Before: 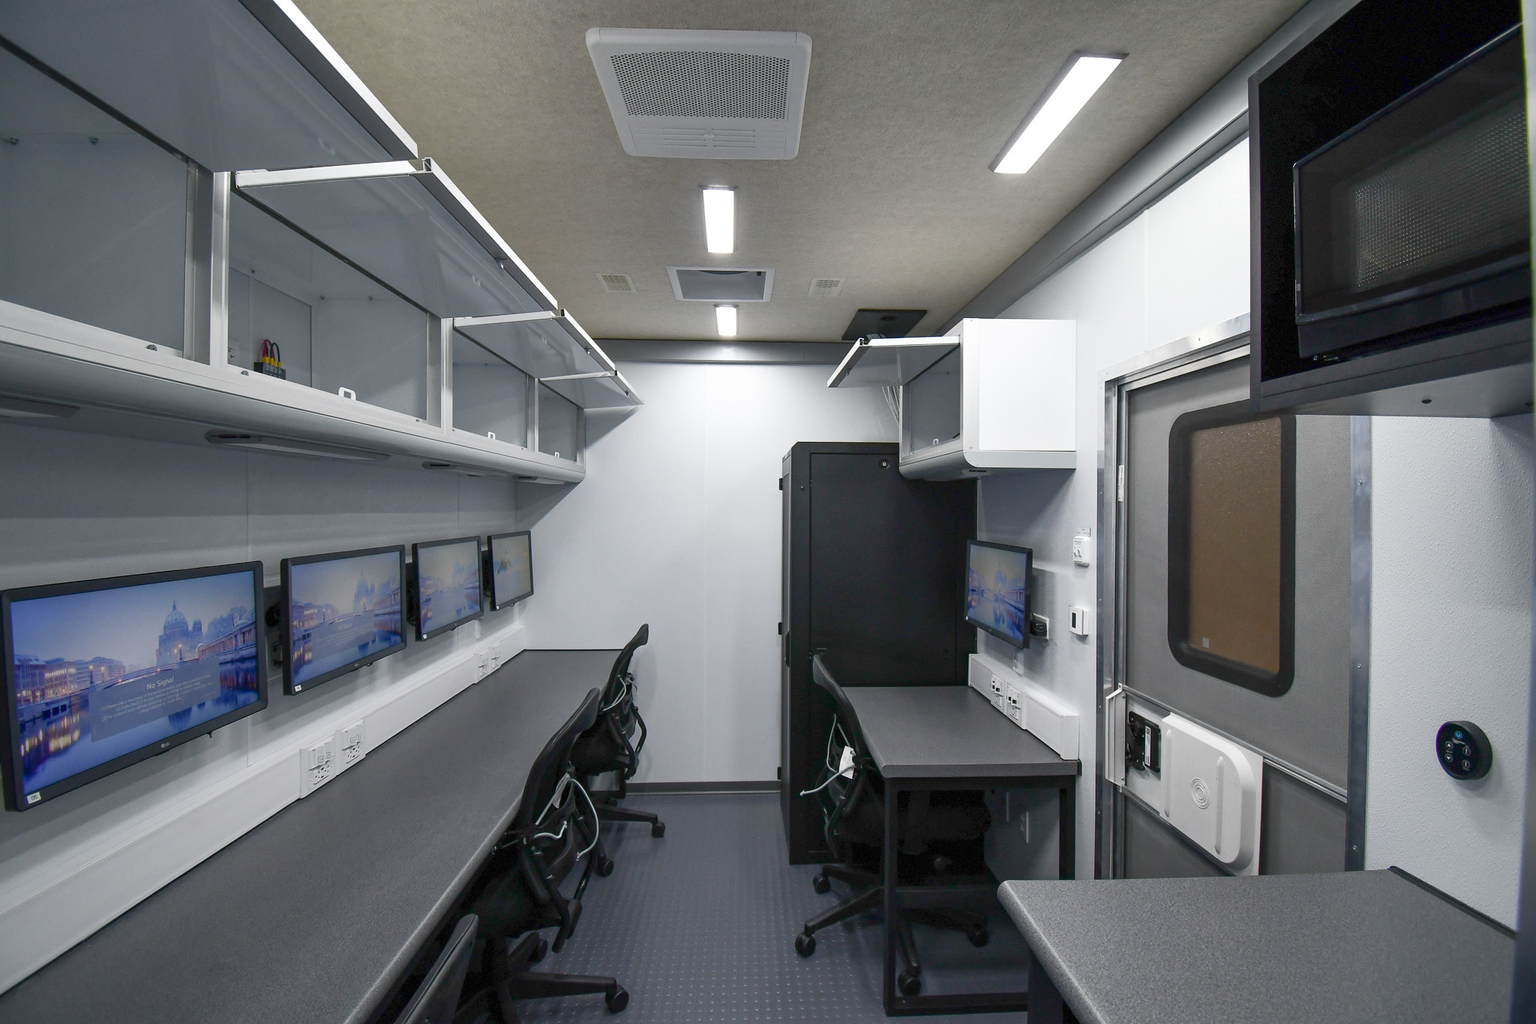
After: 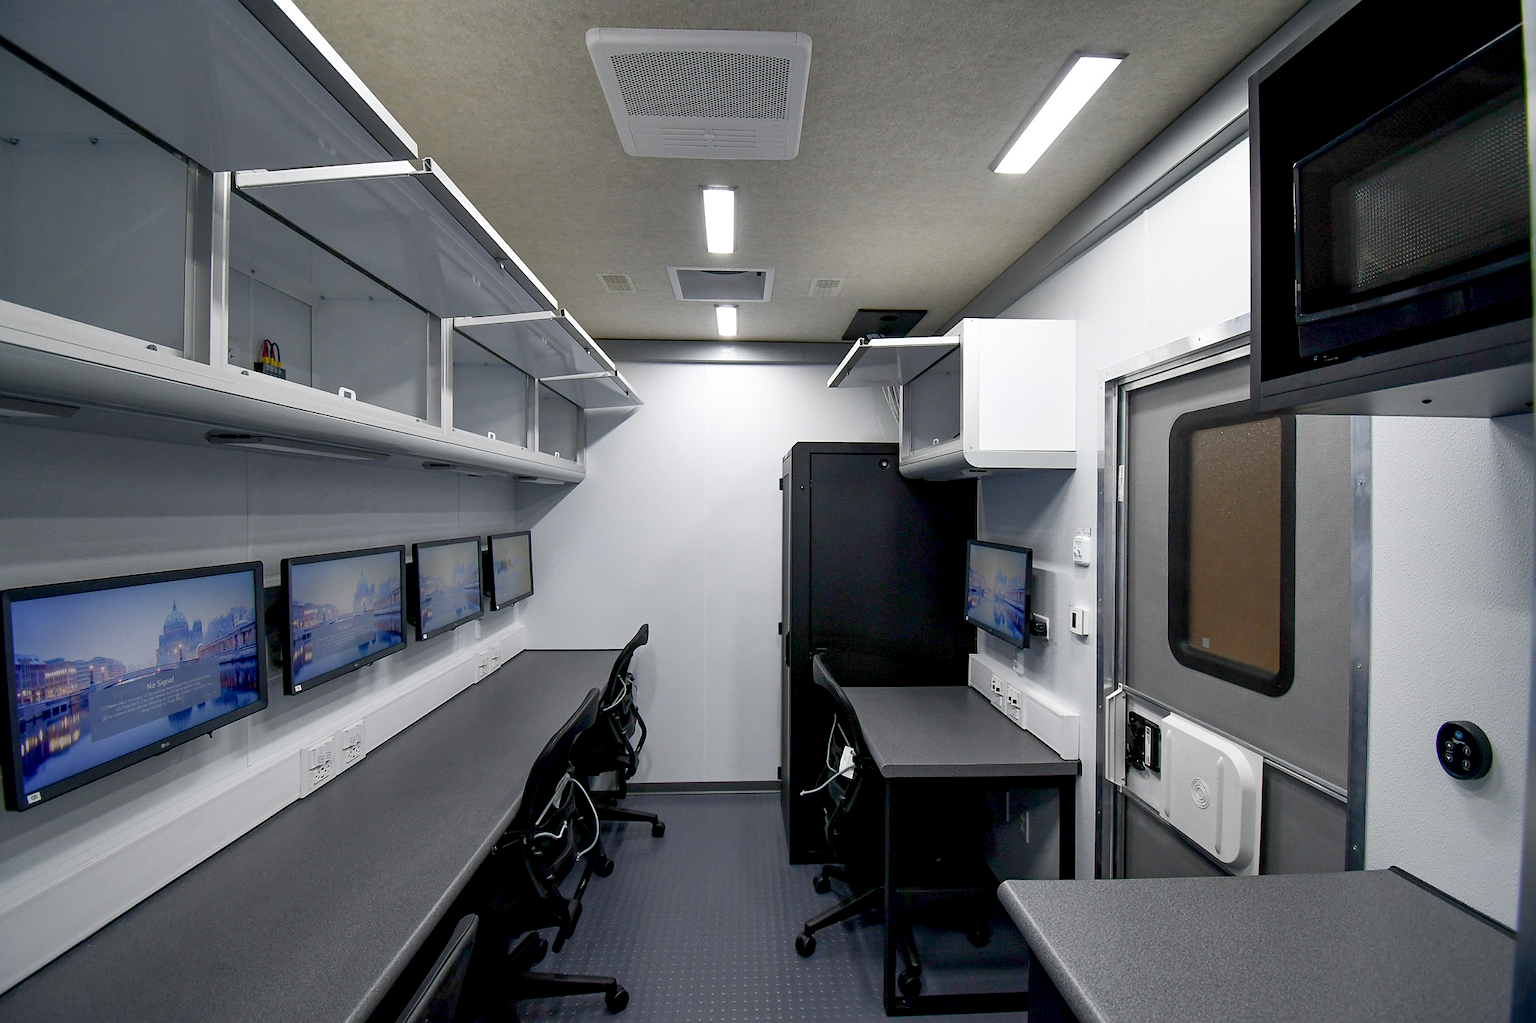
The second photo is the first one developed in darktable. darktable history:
sharpen: radius 1.272, amount 0.305, threshold 0
exposure: black level correction 0.012, compensate highlight preservation false
